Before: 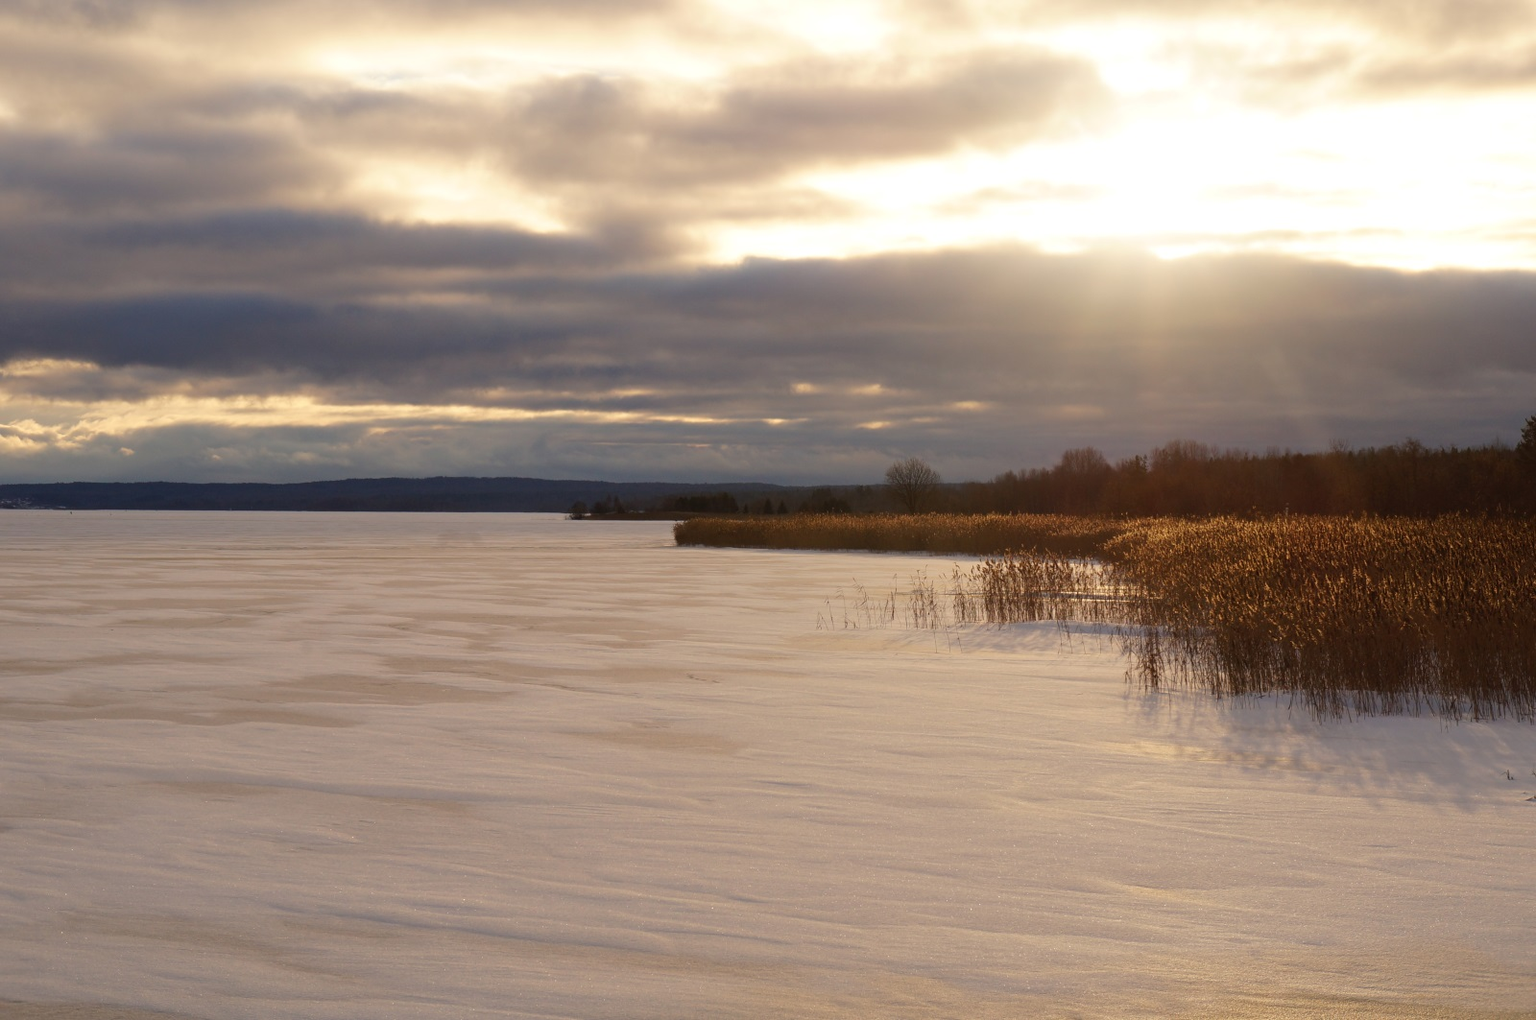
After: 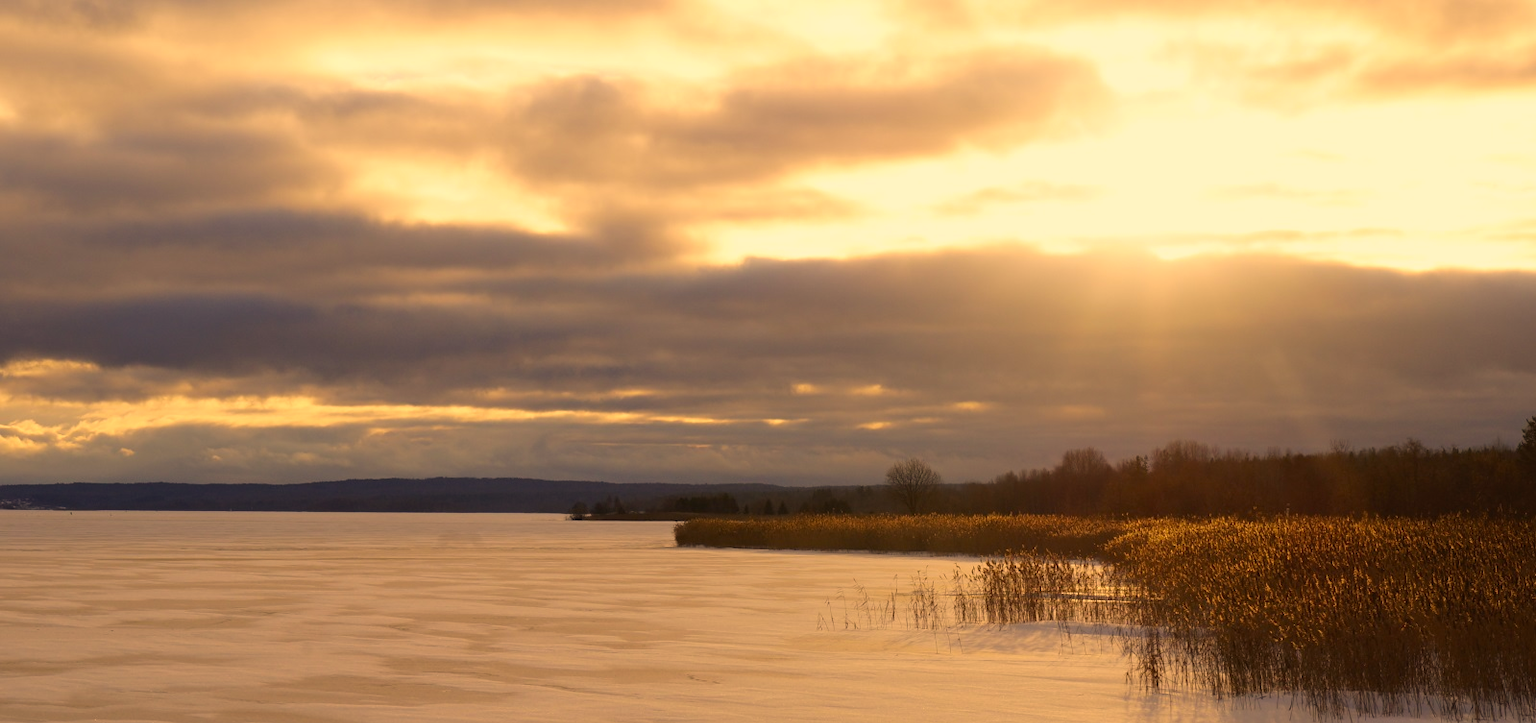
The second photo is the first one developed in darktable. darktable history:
color correction: highlights a* 14.86, highlights b* 31.64
crop: right 0%, bottom 29.094%
